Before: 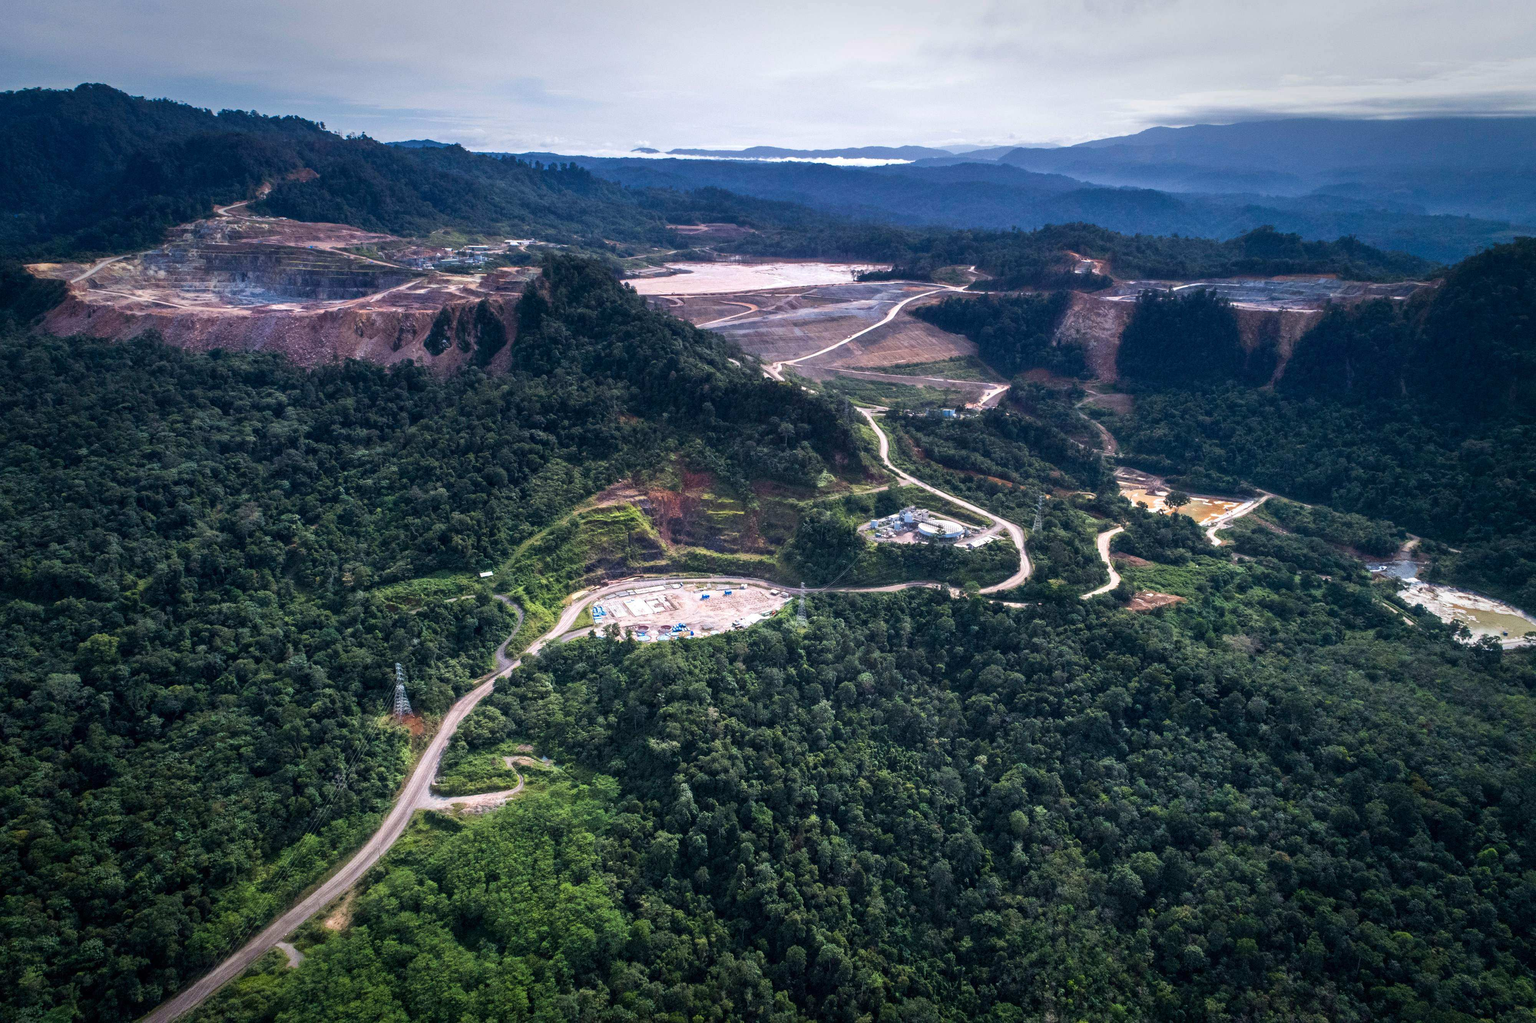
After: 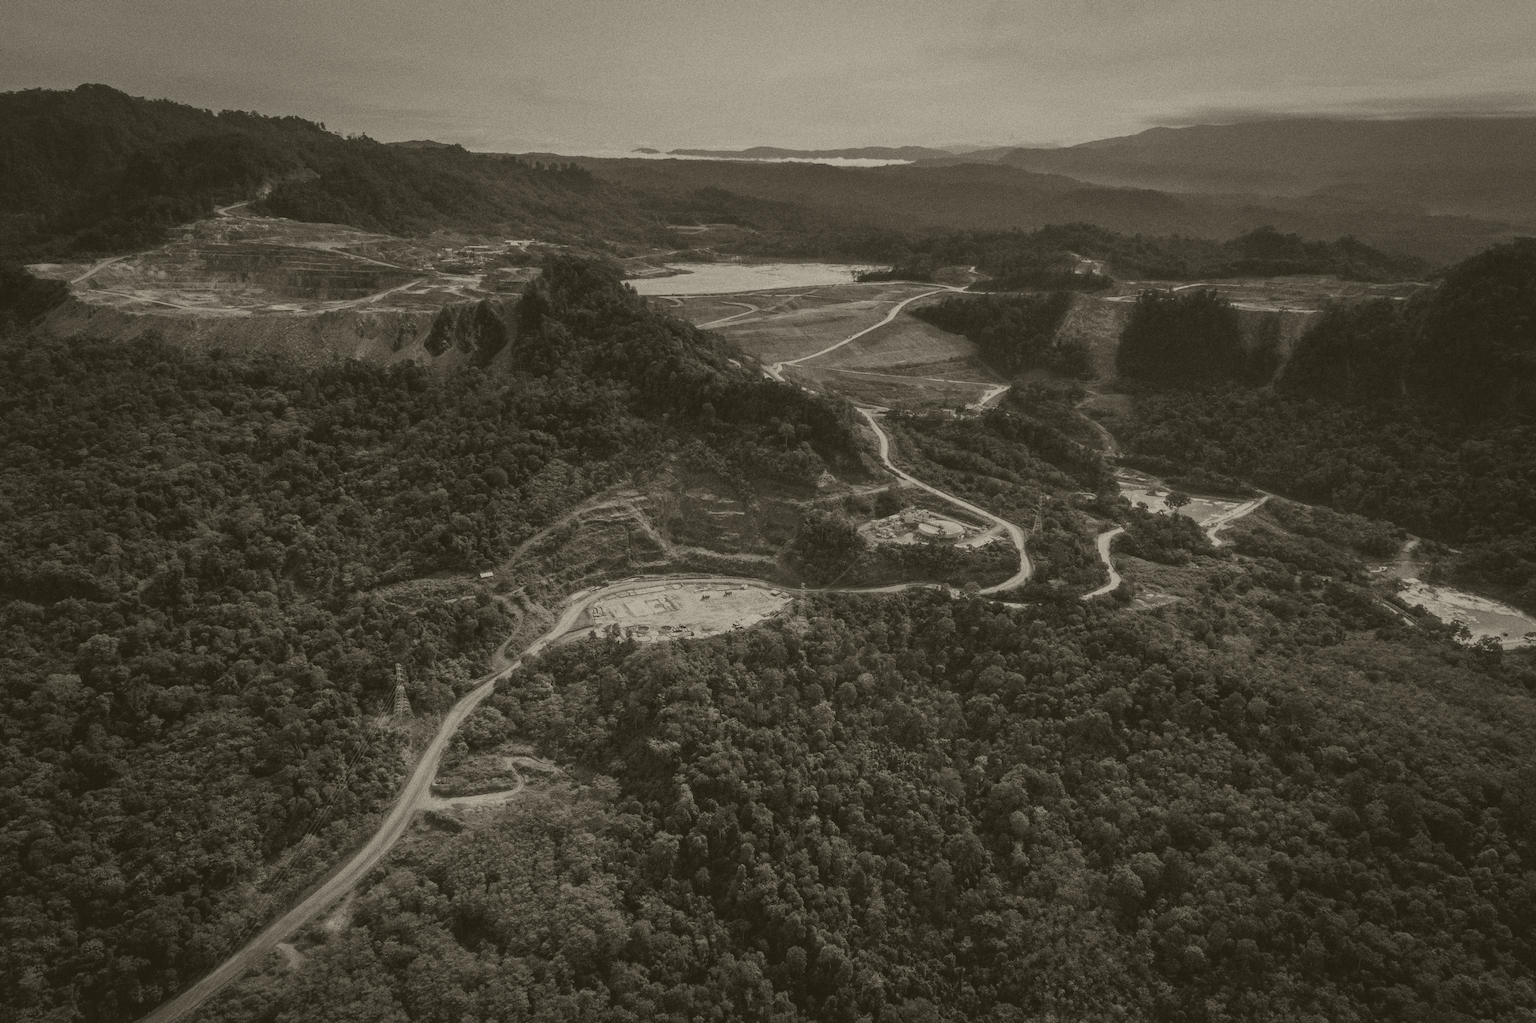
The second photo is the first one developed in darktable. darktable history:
color balance rgb: perceptual saturation grading › global saturation 20%, perceptual saturation grading › highlights -25%, perceptual saturation grading › shadows 25%
grain: coarseness 0.09 ISO, strength 40%
colorize: hue 41.44°, saturation 22%, source mix 60%, lightness 10.61%
